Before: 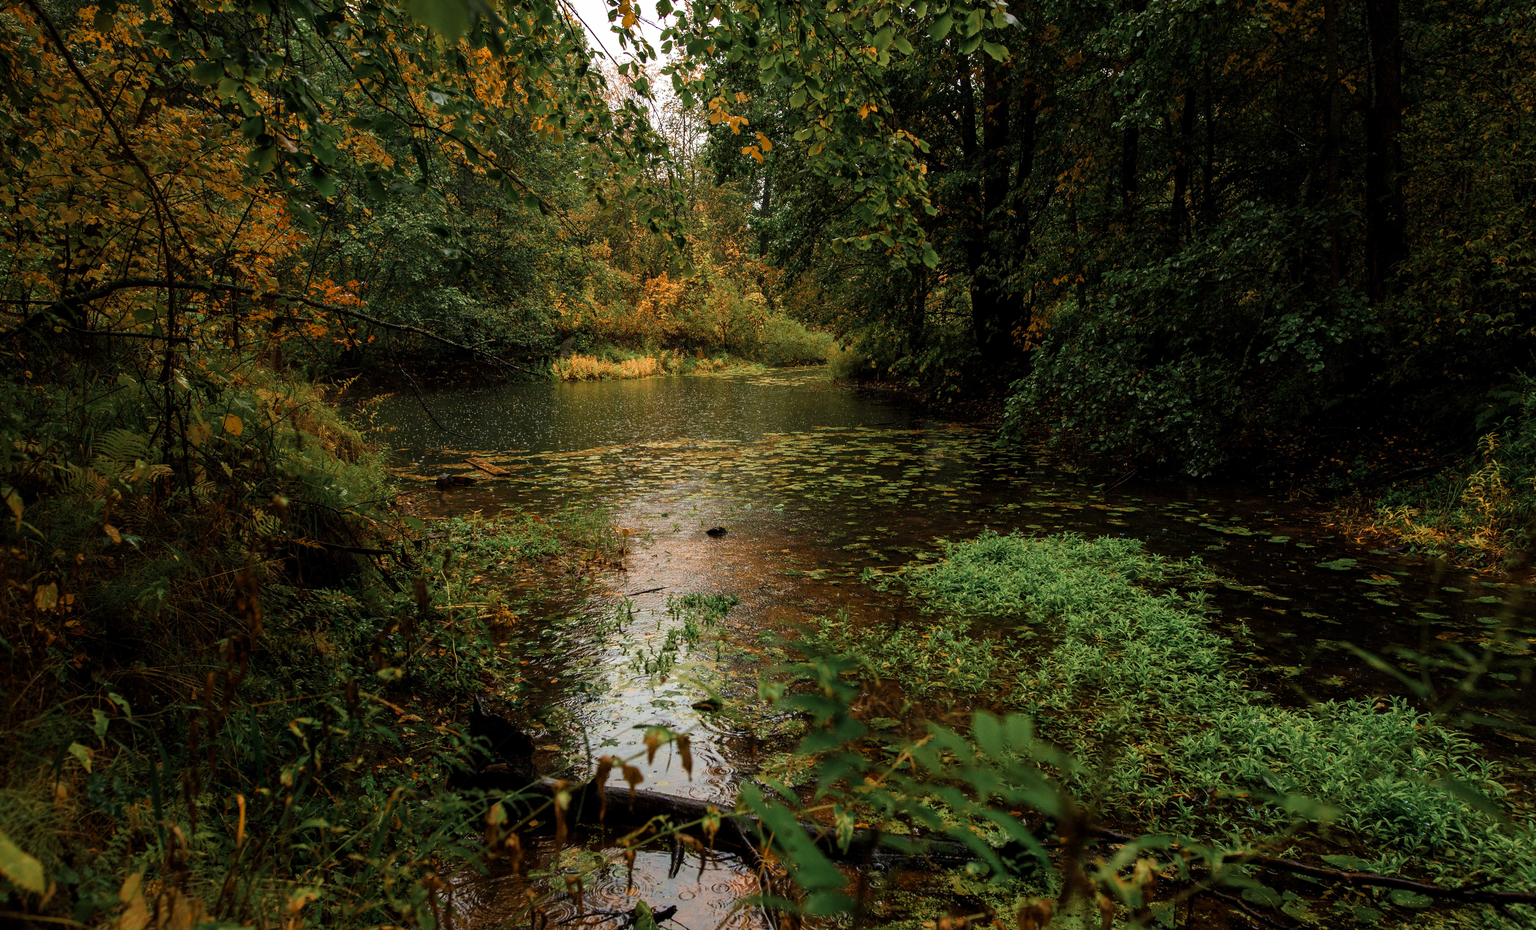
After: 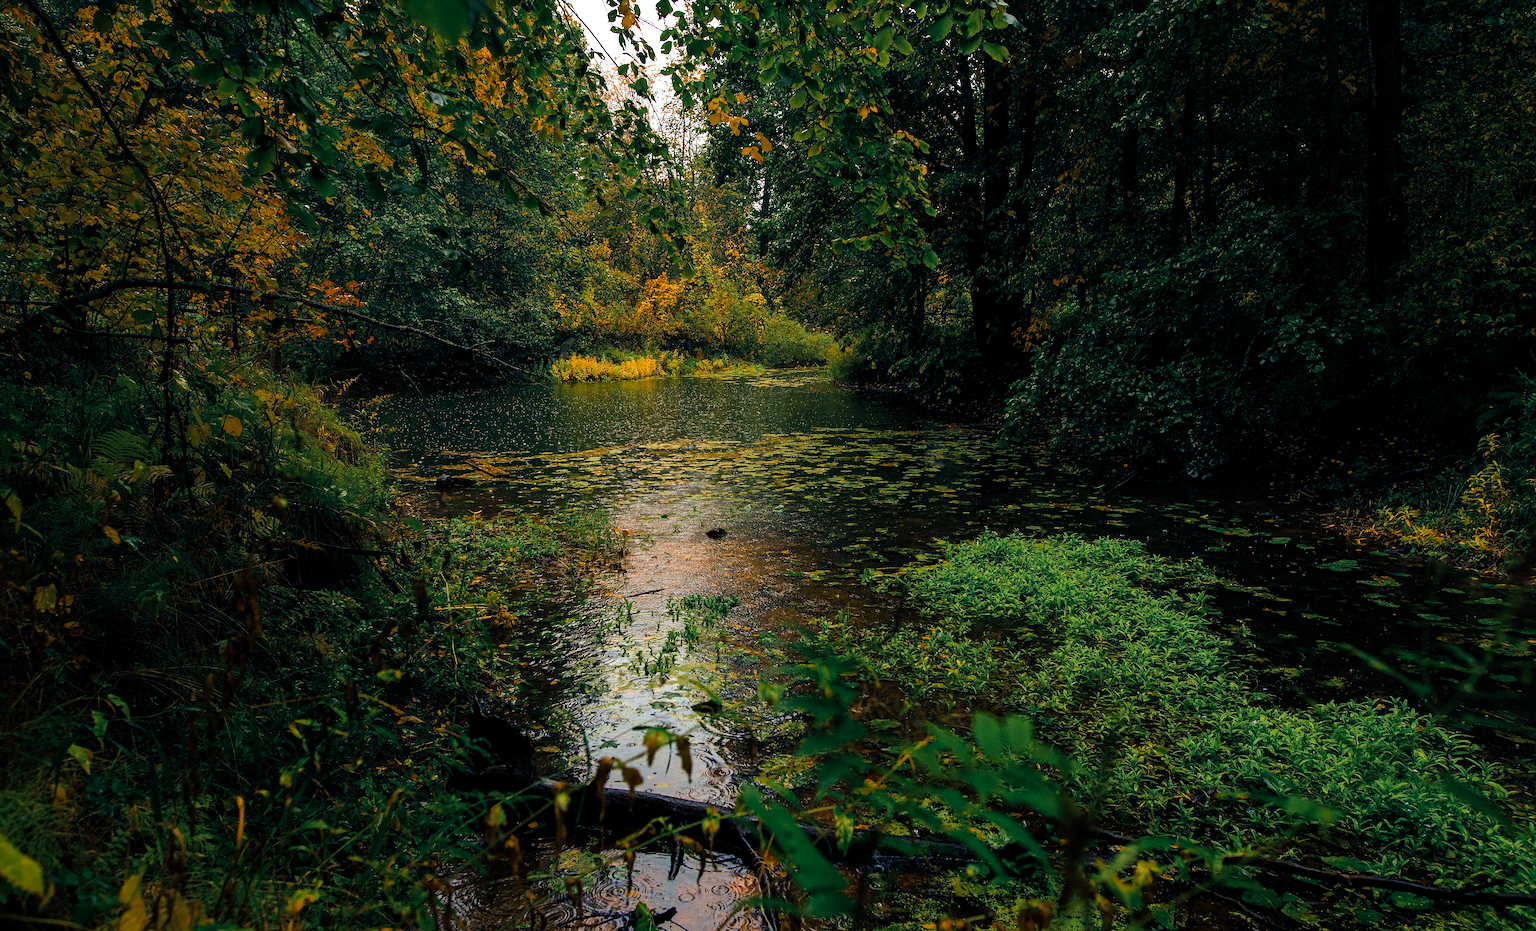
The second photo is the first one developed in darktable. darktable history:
haze removal: compatibility mode true, adaptive false
sharpen: on, module defaults
color balance rgb: shadows lift › luminance -41.015%, shadows lift › chroma 14.468%, shadows lift › hue 260.59°, power › luminance -3.688%, power › hue 142.2°, perceptual saturation grading › global saturation 30.209%
crop: left 0.103%
